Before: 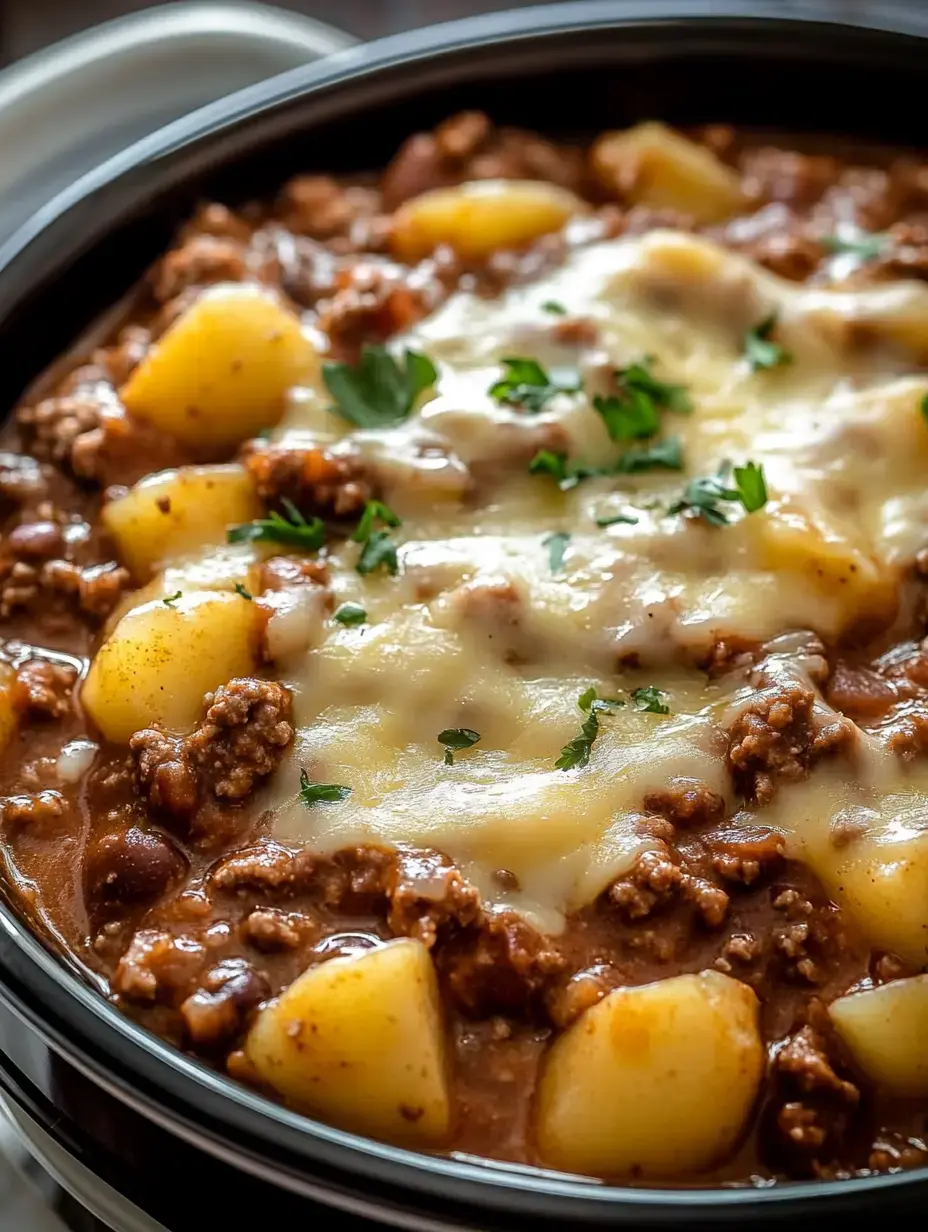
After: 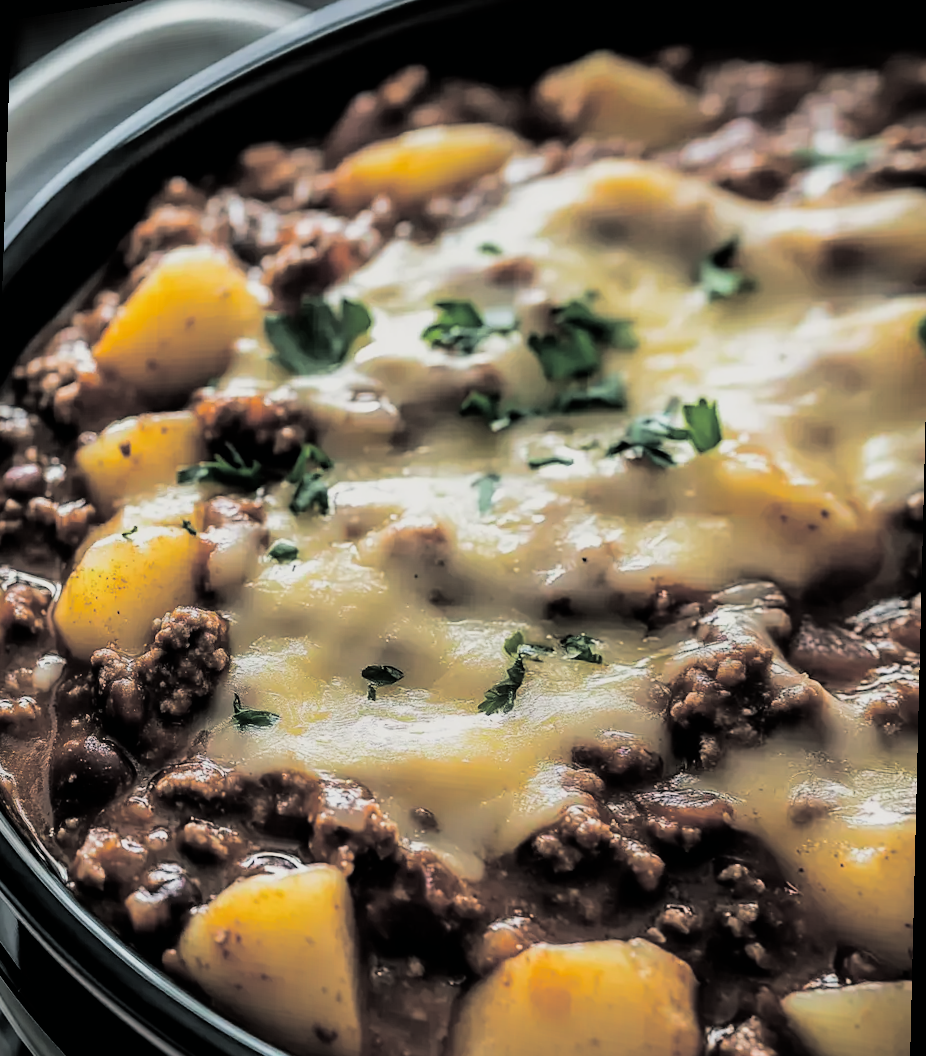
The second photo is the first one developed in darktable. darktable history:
filmic rgb: black relative exposure -5 EV, hardness 2.88, contrast 1.3, highlights saturation mix -30%
shadows and highlights: shadows 4.1, highlights -17.6, soften with gaussian
split-toning: shadows › hue 201.6°, shadows › saturation 0.16, highlights › hue 50.4°, highlights › saturation 0.2, balance -49.9
rotate and perspective: rotation 1.69°, lens shift (vertical) -0.023, lens shift (horizontal) -0.291, crop left 0.025, crop right 0.988, crop top 0.092, crop bottom 0.842
